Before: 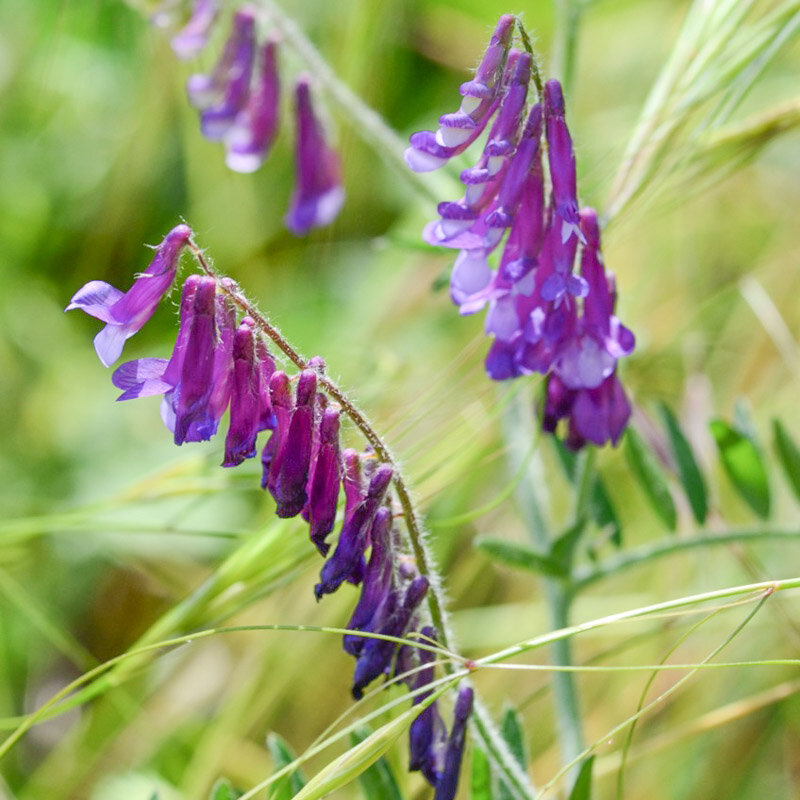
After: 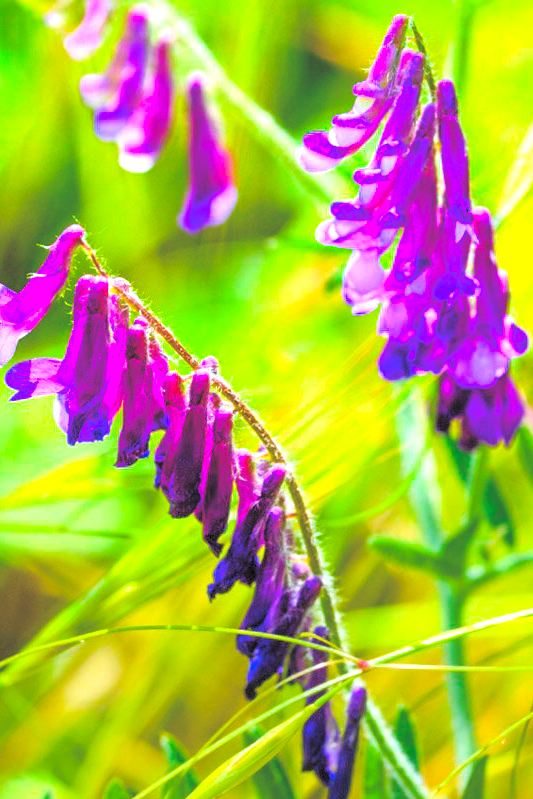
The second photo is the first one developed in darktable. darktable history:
crop and rotate: left 13.537%, right 19.796%
graduated density: rotation -180°, offset 27.42
rgb levels: levels [[0.027, 0.429, 0.996], [0, 0.5, 1], [0, 0.5, 1]]
color balance rgb: linear chroma grading › global chroma 42%, perceptual saturation grading › global saturation 42%, perceptual brilliance grading › global brilliance 25%, global vibrance 33%
rgb curve: curves: ch0 [(0, 0.186) (0.314, 0.284) (0.775, 0.708) (1, 1)], compensate middle gray true, preserve colors none
